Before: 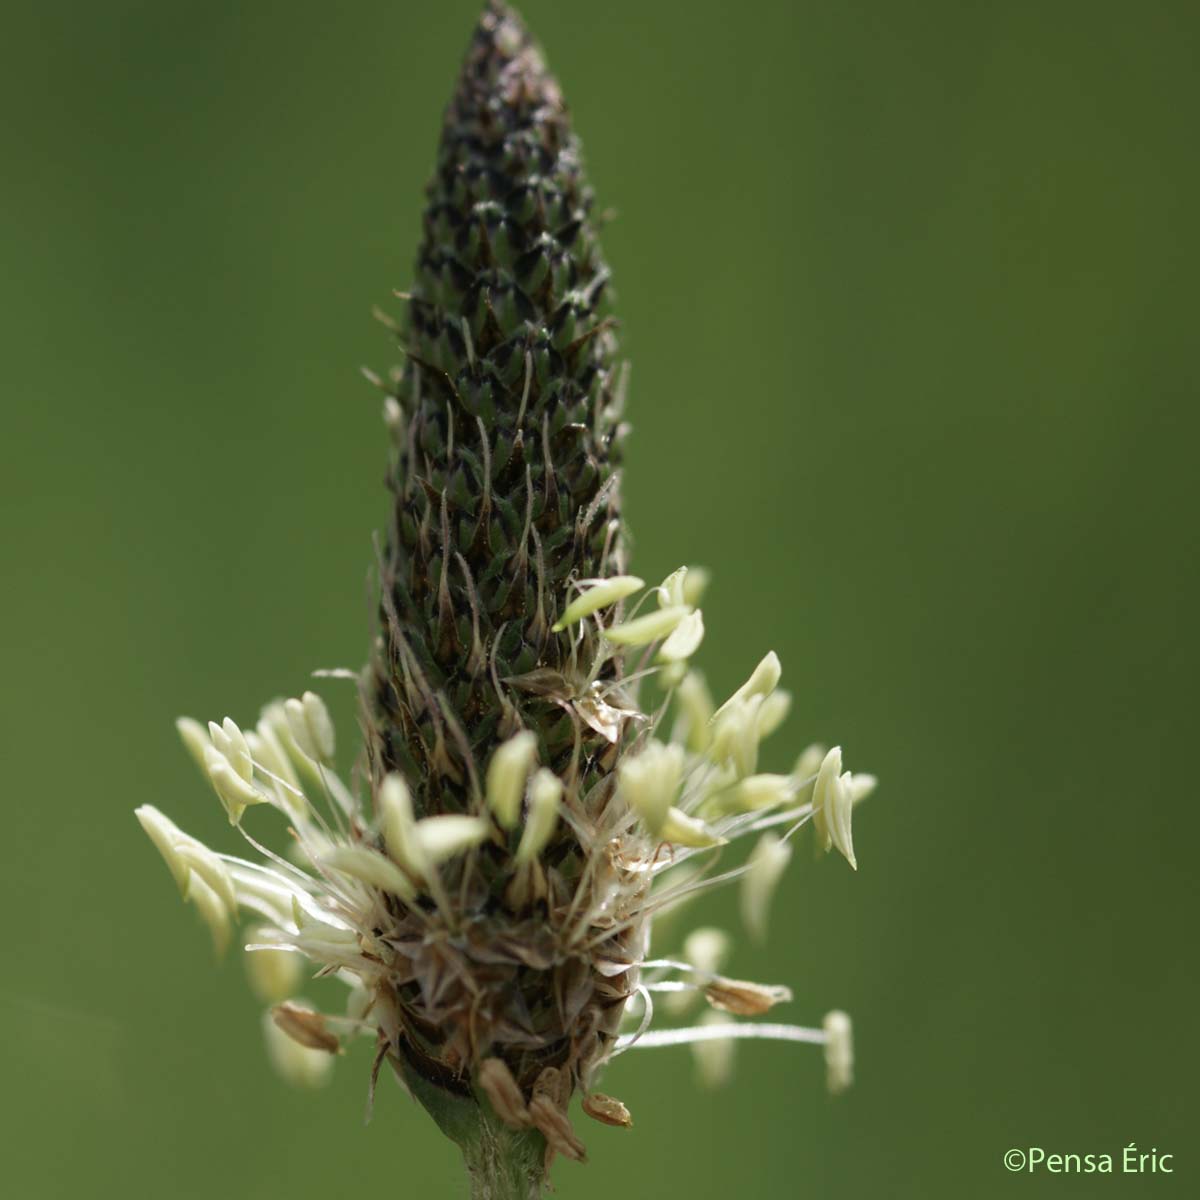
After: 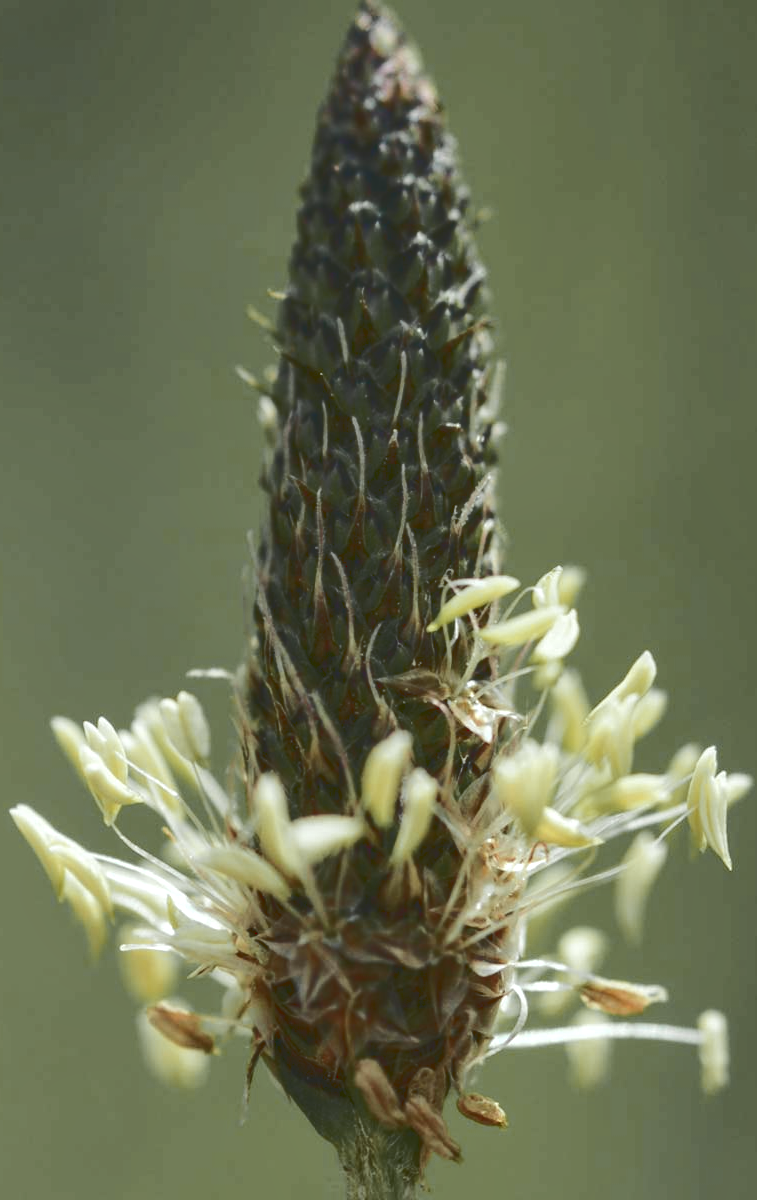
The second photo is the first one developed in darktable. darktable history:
crop: left 10.497%, right 26.415%
color correction: highlights a* -6.82, highlights b* 0.538
local contrast: on, module defaults
color zones: curves: ch1 [(0.29, 0.492) (0.373, 0.185) (0.509, 0.481)]; ch2 [(0.25, 0.462) (0.749, 0.457)]
base curve: curves: ch0 [(0, 0.024) (0.055, 0.065) (0.121, 0.166) (0.236, 0.319) (0.693, 0.726) (1, 1)]
shadows and highlights: soften with gaussian
